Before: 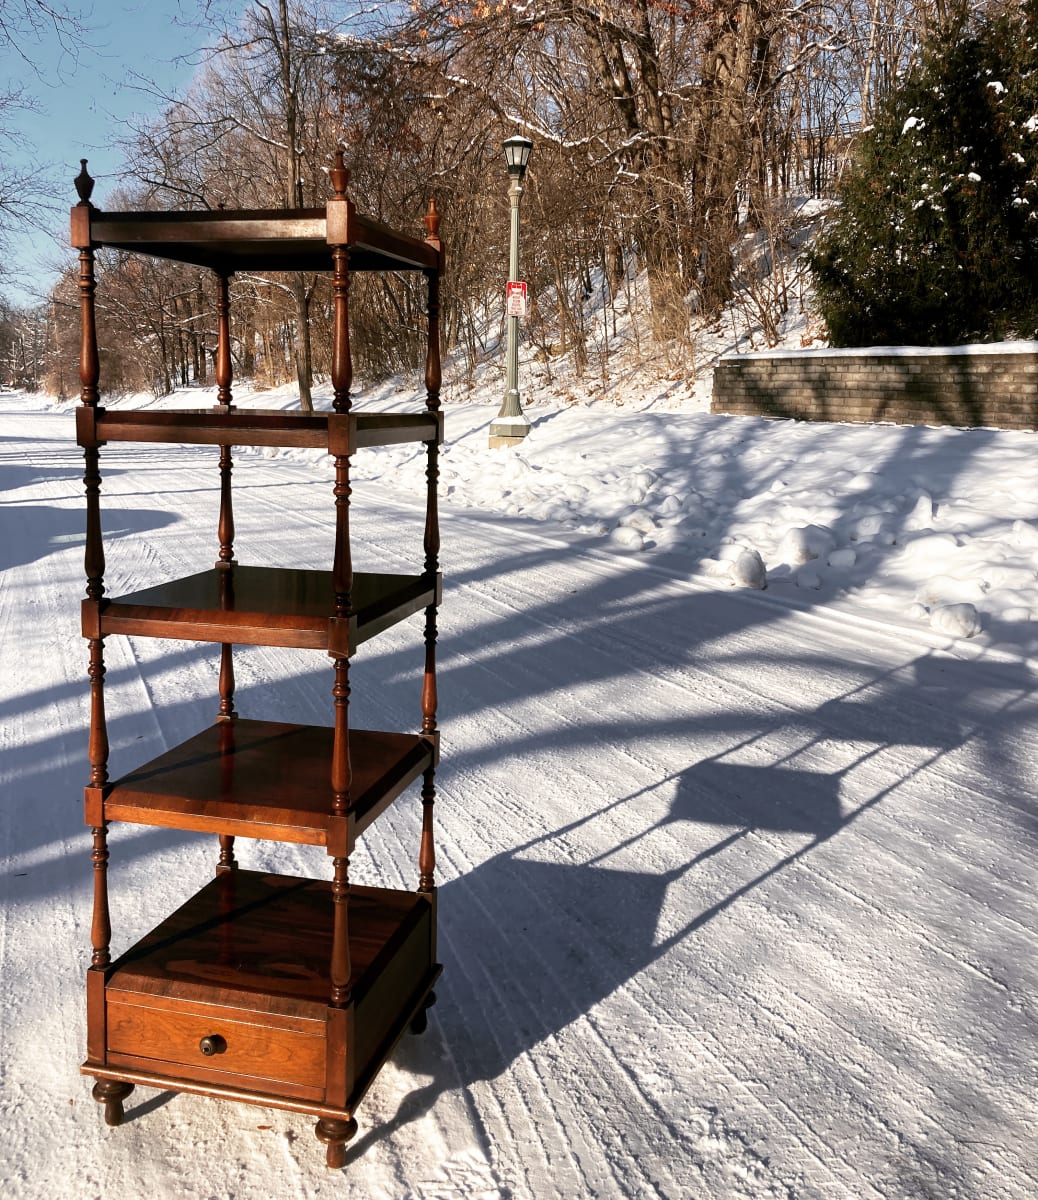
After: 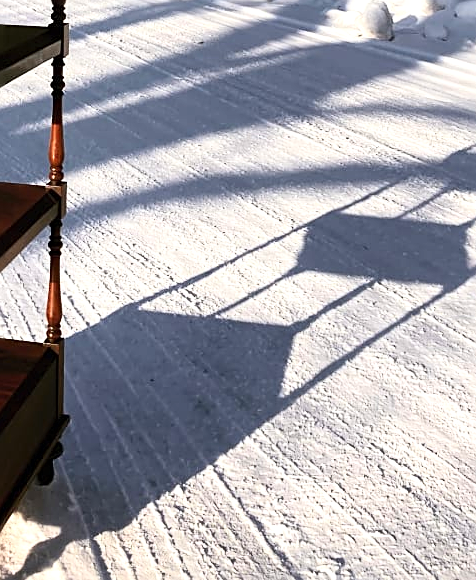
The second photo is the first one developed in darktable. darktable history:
contrast brightness saturation: contrast 0.2, brightness 0.16, saturation 0.22
exposure: exposure 0.3 EV, compensate highlight preservation false
sharpen: on, module defaults
crop: left 35.976%, top 45.819%, right 18.162%, bottom 5.807%
